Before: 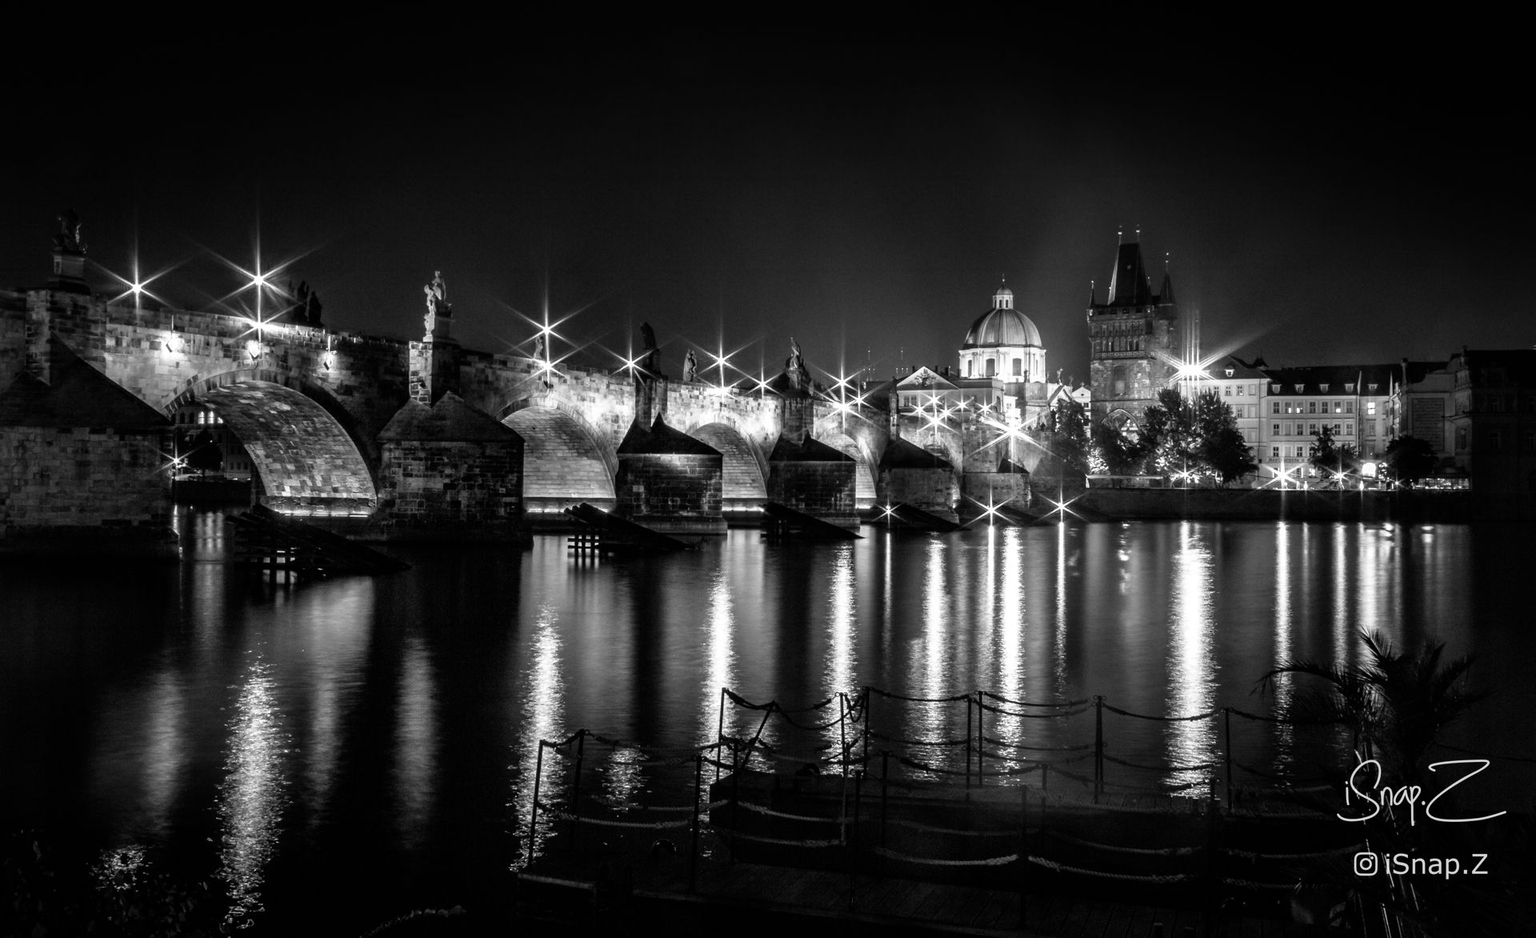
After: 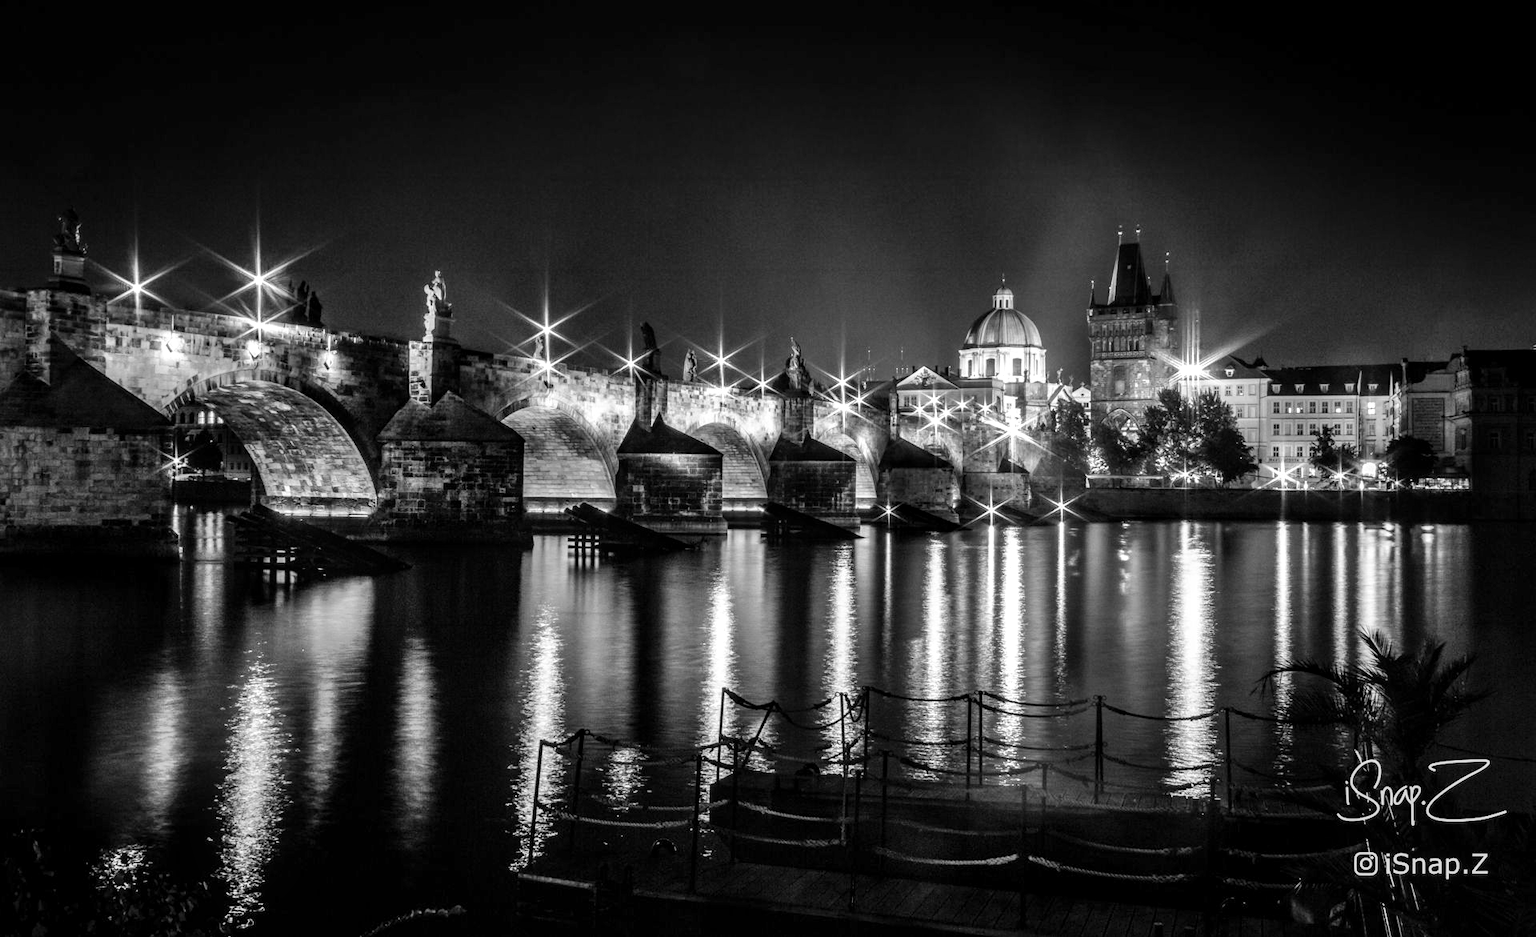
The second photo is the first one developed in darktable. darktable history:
shadows and highlights: low approximation 0.01, soften with gaussian
local contrast: on, module defaults
contrast brightness saturation: saturation -0.05
